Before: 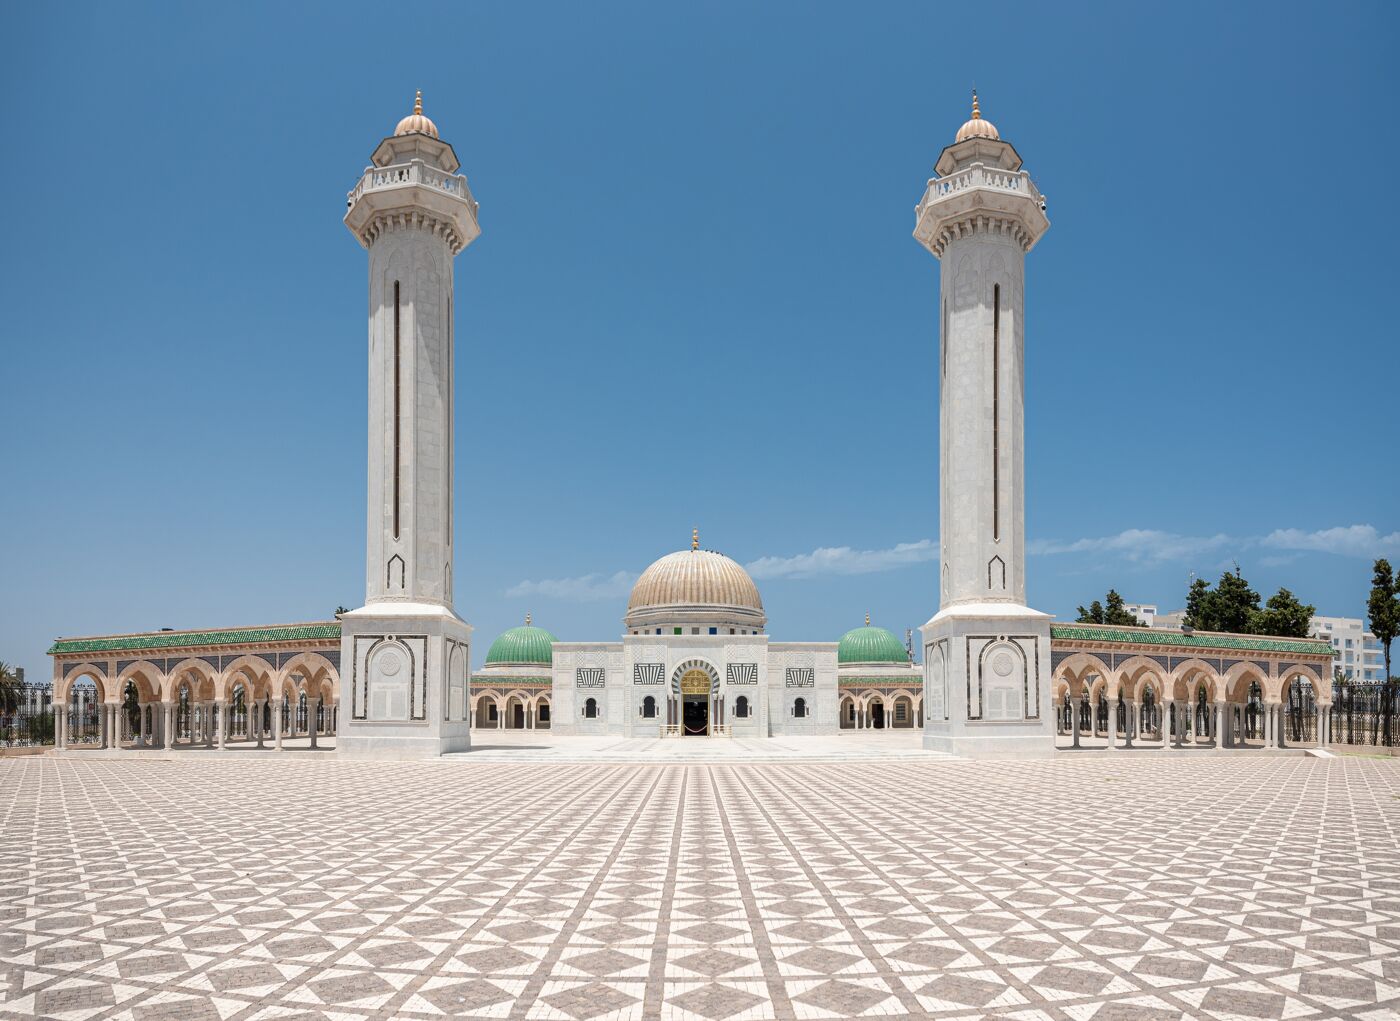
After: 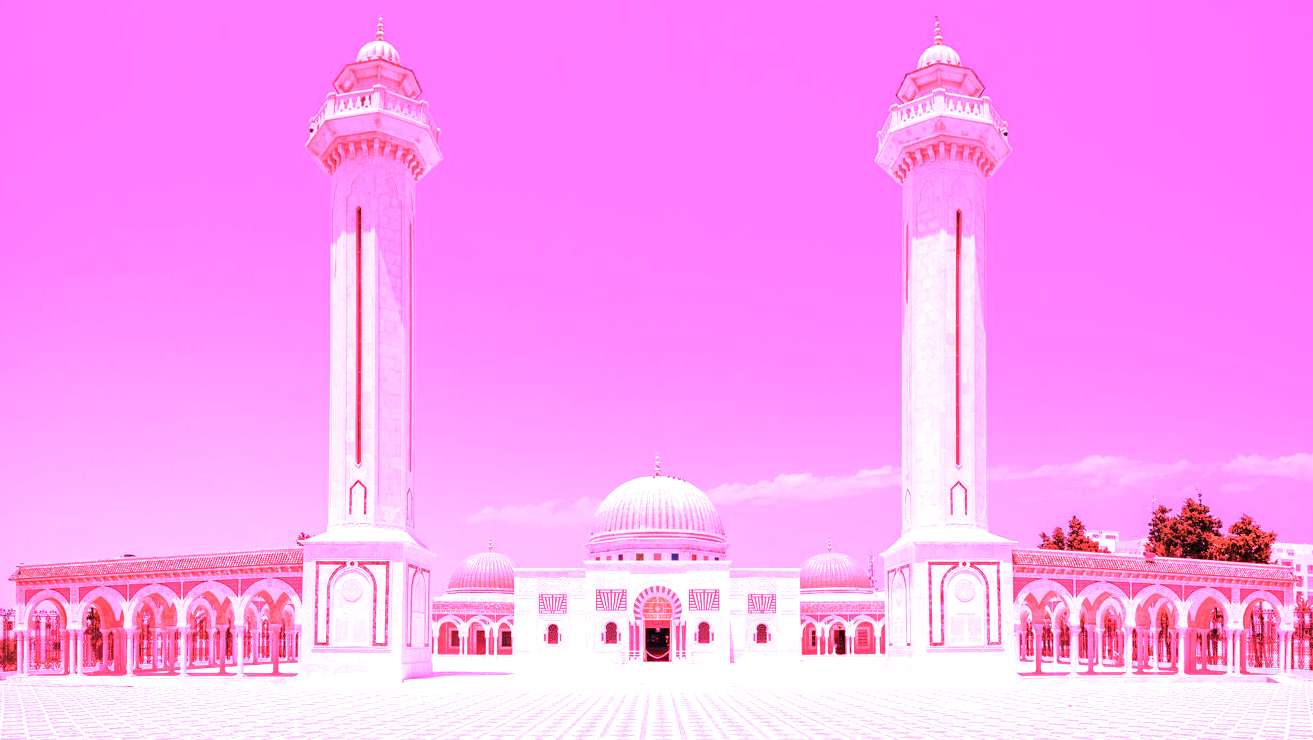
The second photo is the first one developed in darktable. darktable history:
crop: left 2.737%, top 7.287%, right 3.421%, bottom 20.179%
base curve: curves: ch0 [(0, 0) (0.235, 0.266) (0.503, 0.496) (0.786, 0.72) (1, 1)]
white balance: red 4.26, blue 1.802
